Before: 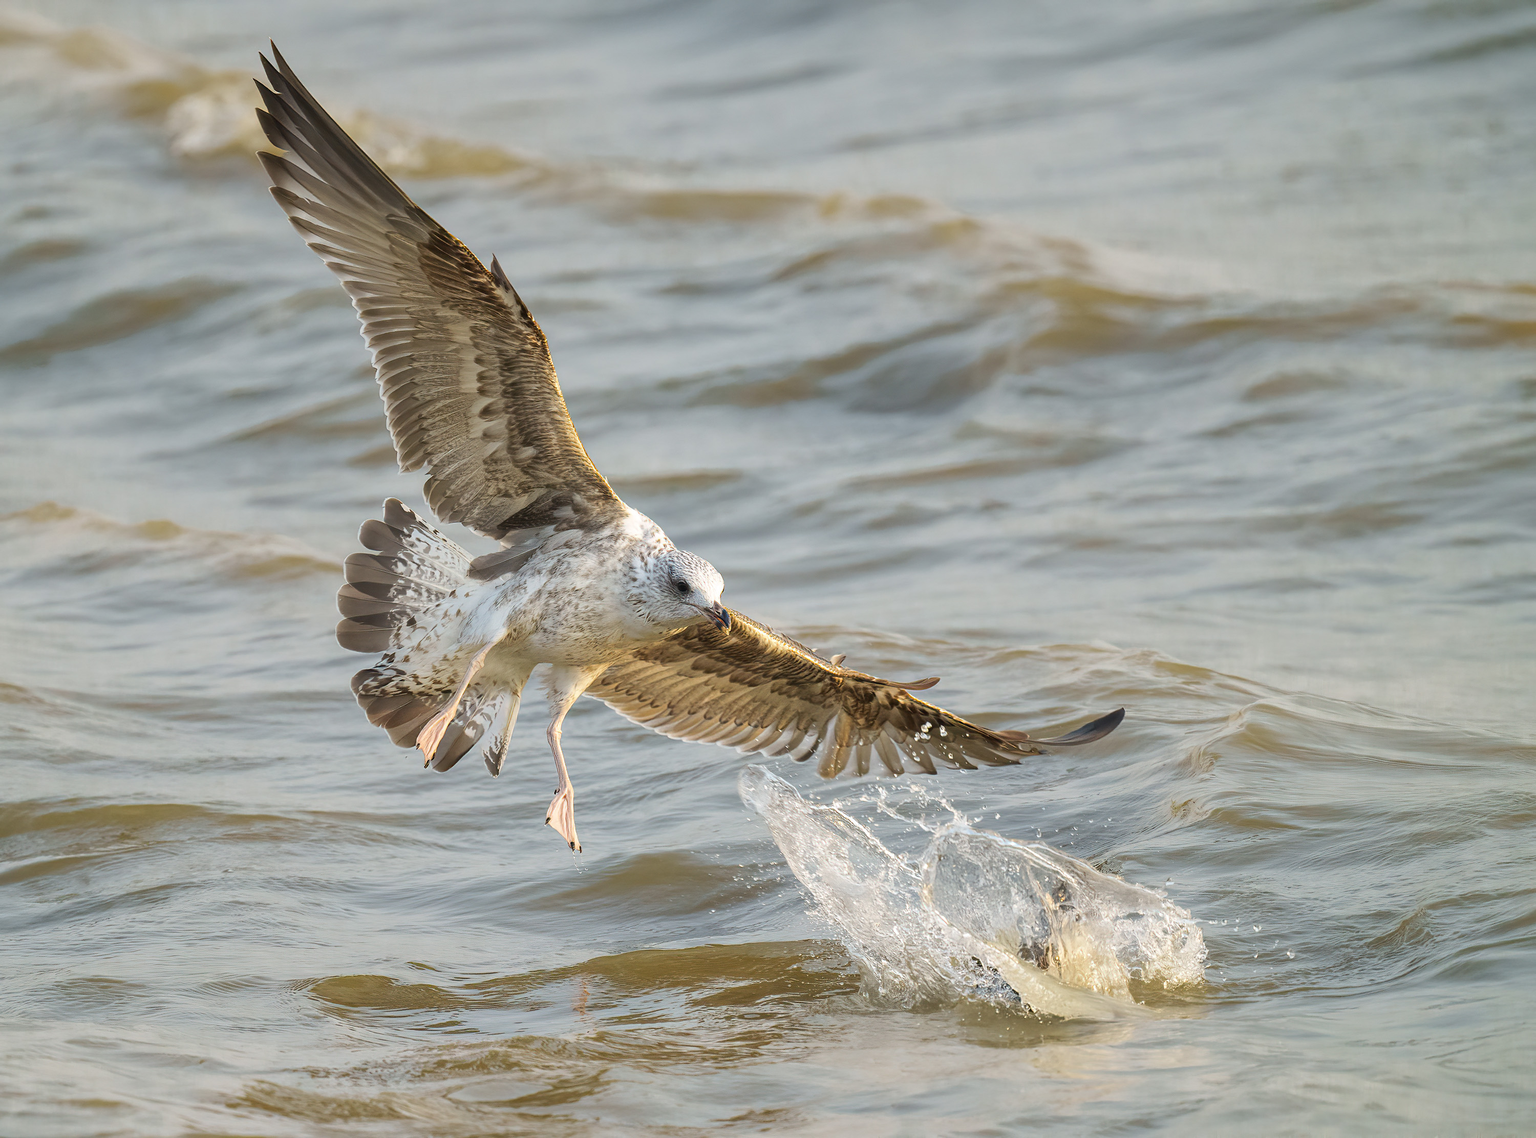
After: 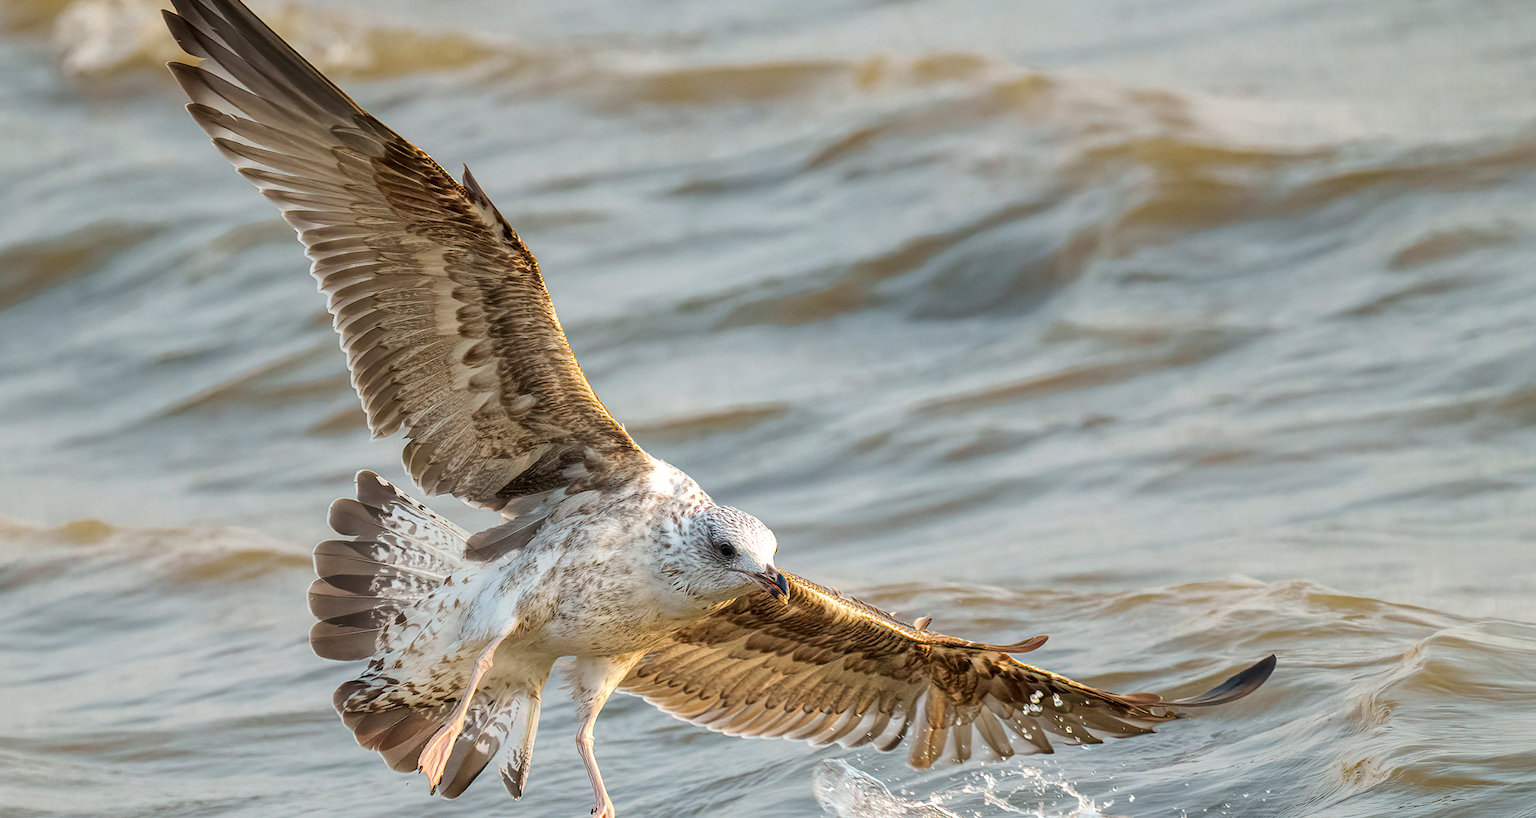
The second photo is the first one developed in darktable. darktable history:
crop: left 3.015%, top 8.969%, right 9.647%, bottom 26.457%
local contrast: on, module defaults
rotate and perspective: rotation -4.57°, crop left 0.054, crop right 0.944, crop top 0.087, crop bottom 0.914
